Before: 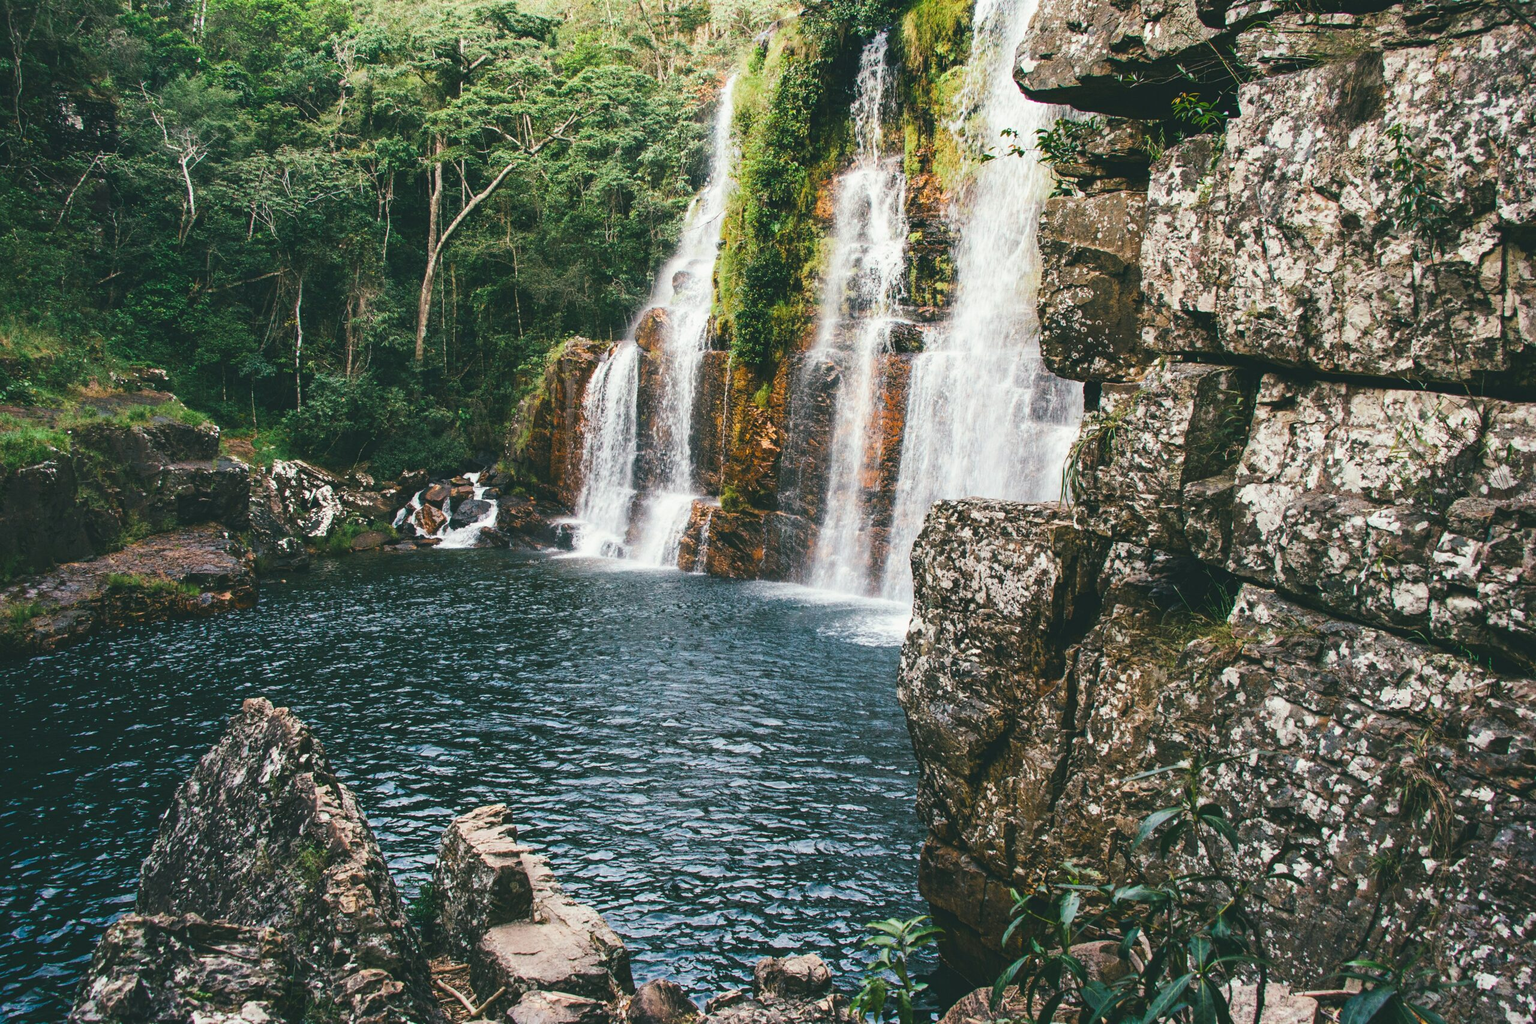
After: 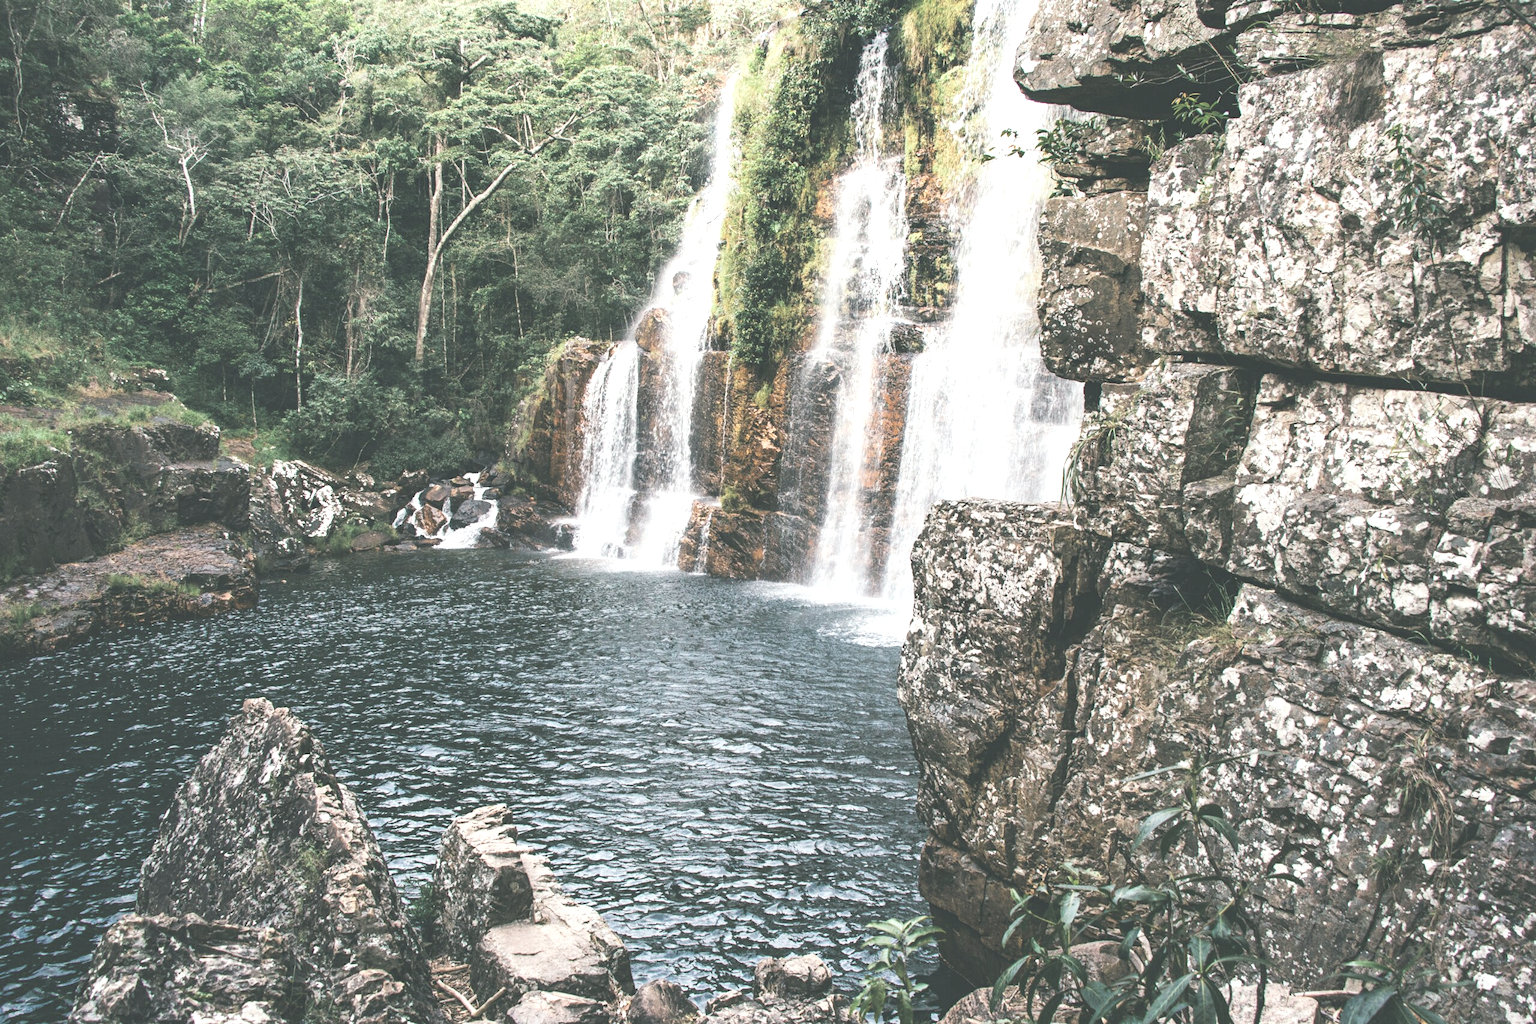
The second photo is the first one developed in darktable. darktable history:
rgb levels: preserve colors max RGB
contrast brightness saturation: brightness 0.18, saturation -0.5
exposure: exposure 0.6 EV, compensate highlight preservation false
